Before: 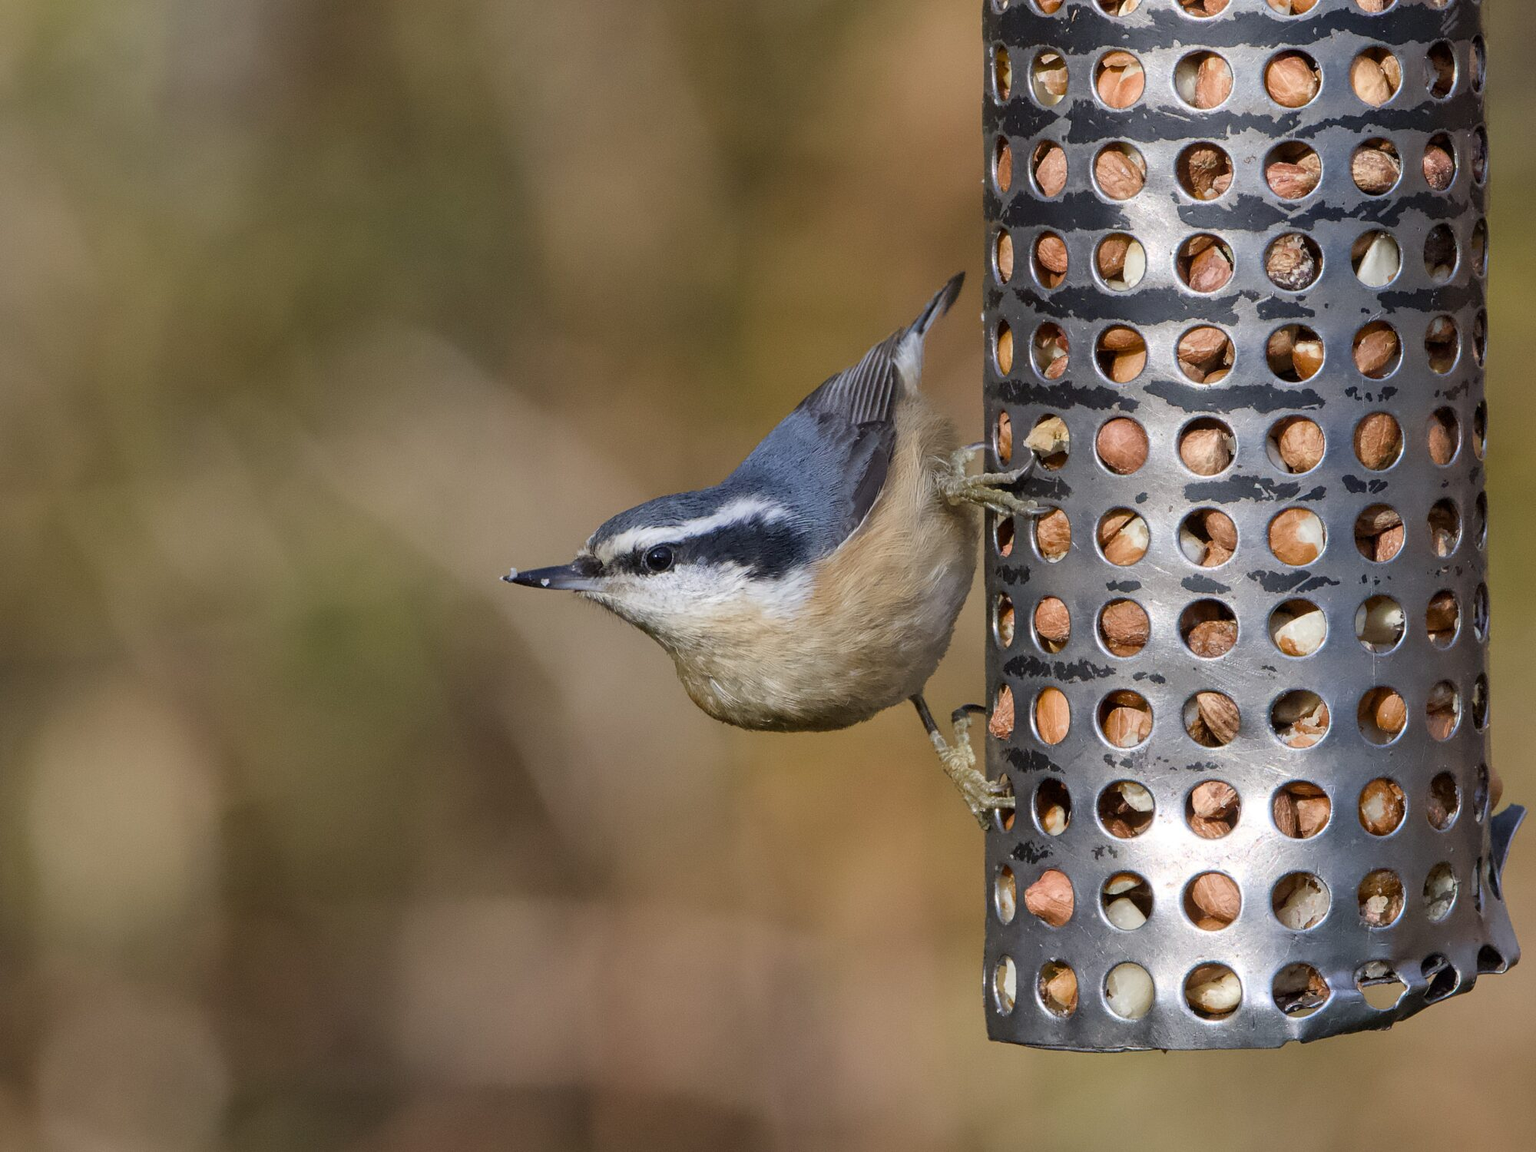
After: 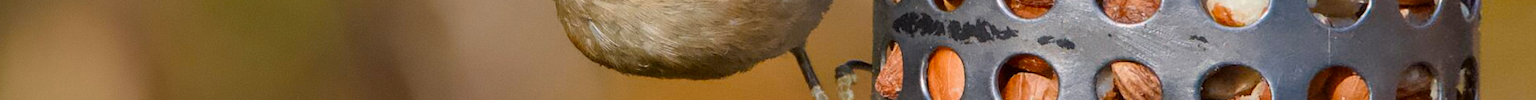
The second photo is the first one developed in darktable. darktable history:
crop and rotate: top 59.084%, bottom 30.916%
color zones: curves: ch0 [(0, 0.499) (0.143, 0.5) (0.286, 0.5) (0.429, 0.476) (0.571, 0.284) (0.714, 0.243) (0.857, 0.449) (1, 0.499)]; ch1 [(0, 0.532) (0.143, 0.645) (0.286, 0.696) (0.429, 0.211) (0.571, 0.504) (0.714, 0.493) (0.857, 0.495) (1, 0.532)]; ch2 [(0, 0.5) (0.143, 0.5) (0.286, 0.427) (0.429, 0.324) (0.571, 0.5) (0.714, 0.5) (0.857, 0.5) (1, 0.5)]
rotate and perspective: rotation 1.69°, lens shift (vertical) -0.023, lens shift (horizontal) -0.291, crop left 0.025, crop right 0.988, crop top 0.092, crop bottom 0.842
